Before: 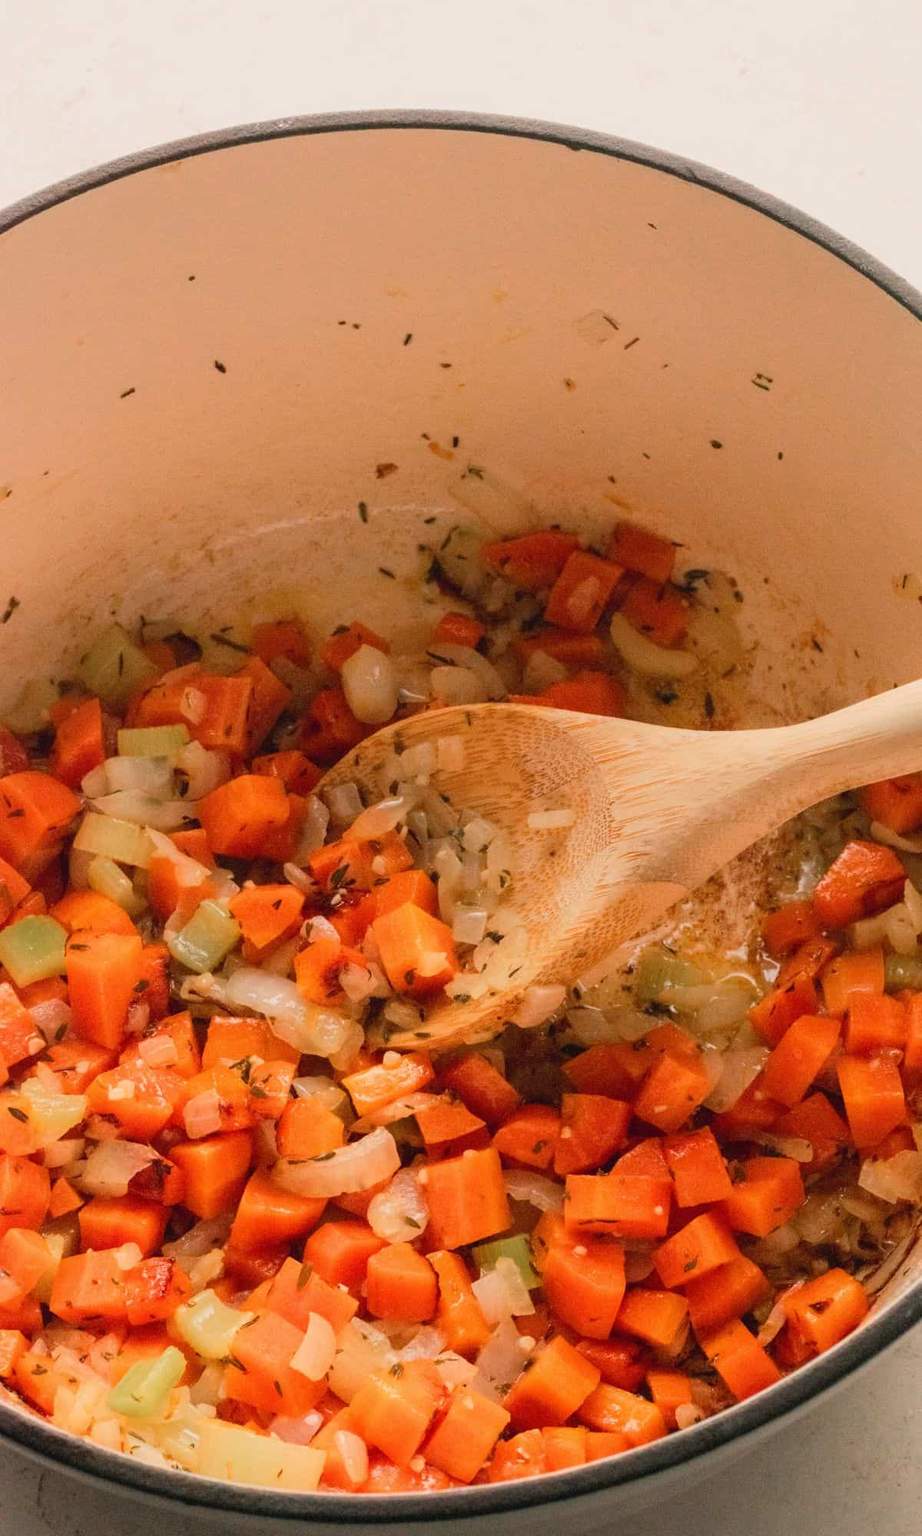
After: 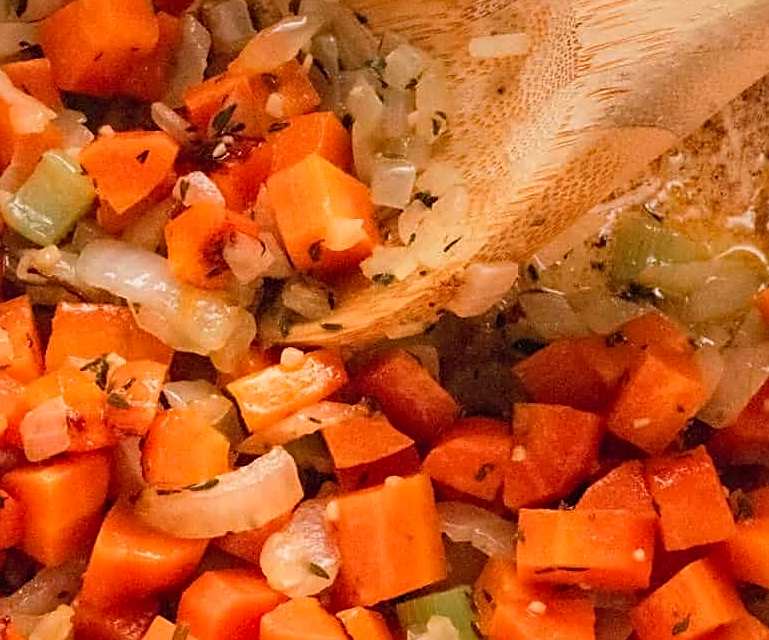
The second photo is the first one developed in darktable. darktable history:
sharpen: on, module defaults
crop: left 18.201%, top 51.07%, right 17.686%, bottom 16.882%
haze removal: compatibility mode true, adaptive false
contrast equalizer: y [[0.5, 0.542, 0.583, 0.625, 0.667, 0.708], [0.5 ×6], [0.5 ×6], [0, 0.033, 0.067, 0.1, 0.133, 0.167], [0, 0.05, 0.1, 0.15, 0.2, 0.25]], mix 0.136
levels: mode automatic, levels [0, 0.43, 0.984]
